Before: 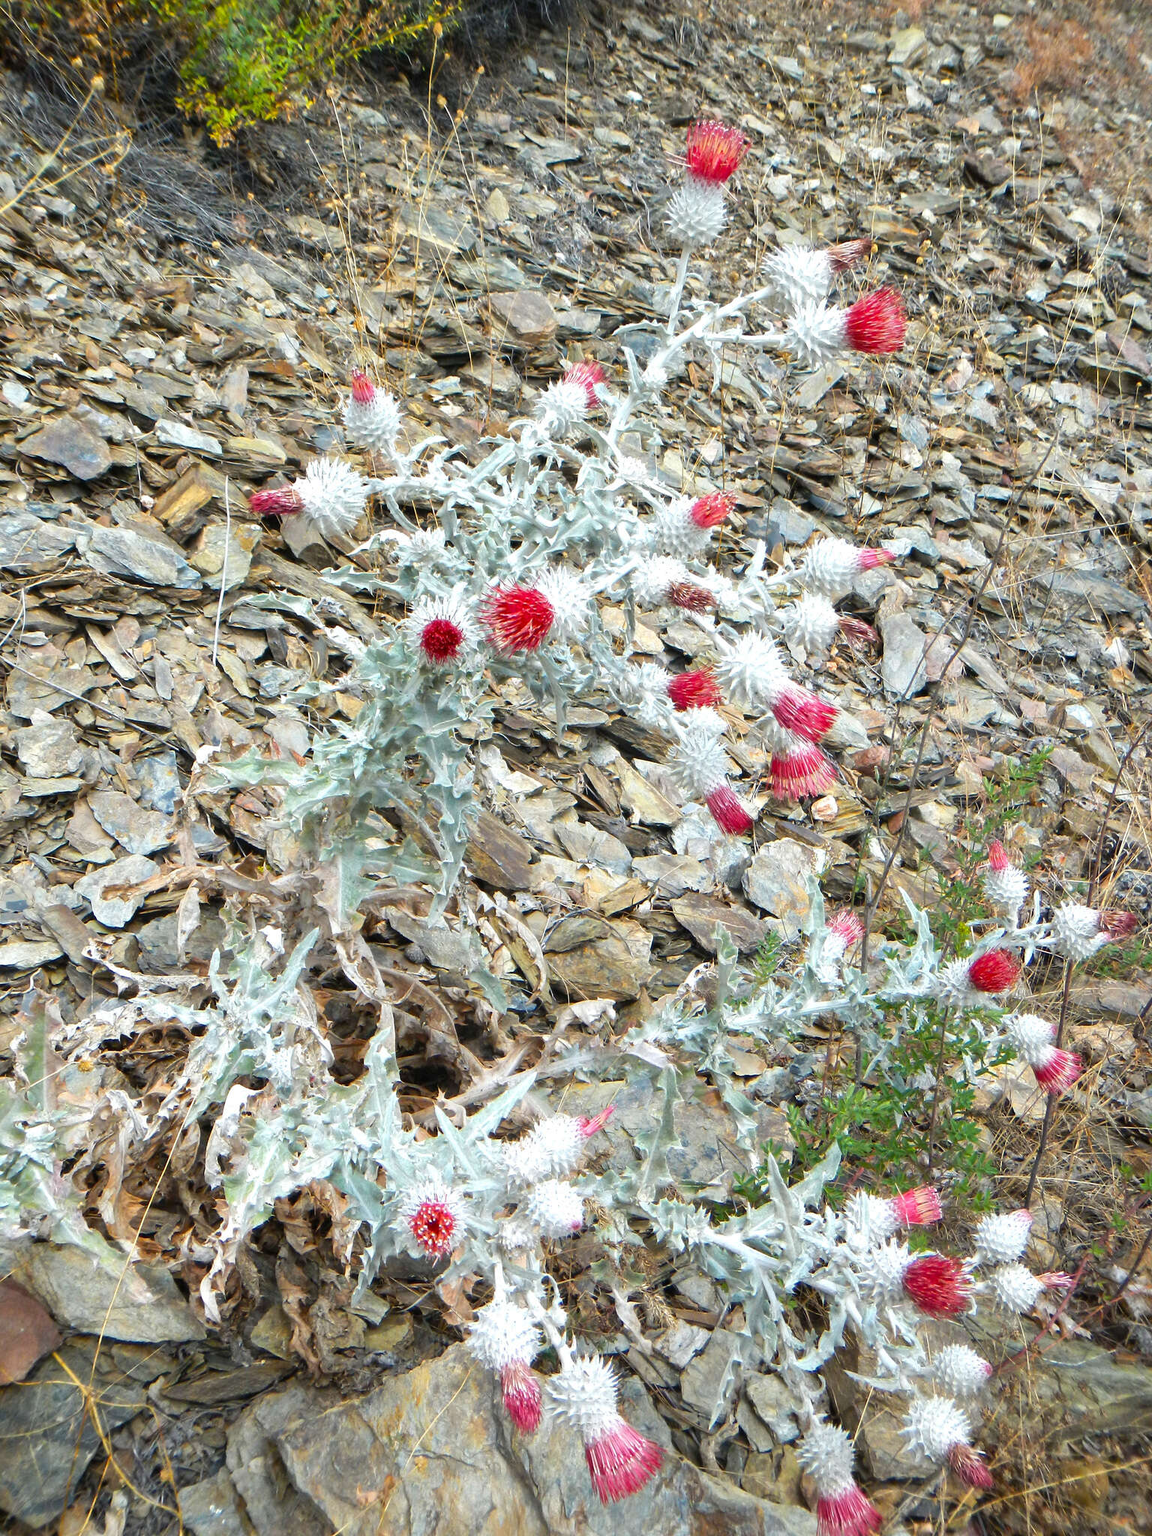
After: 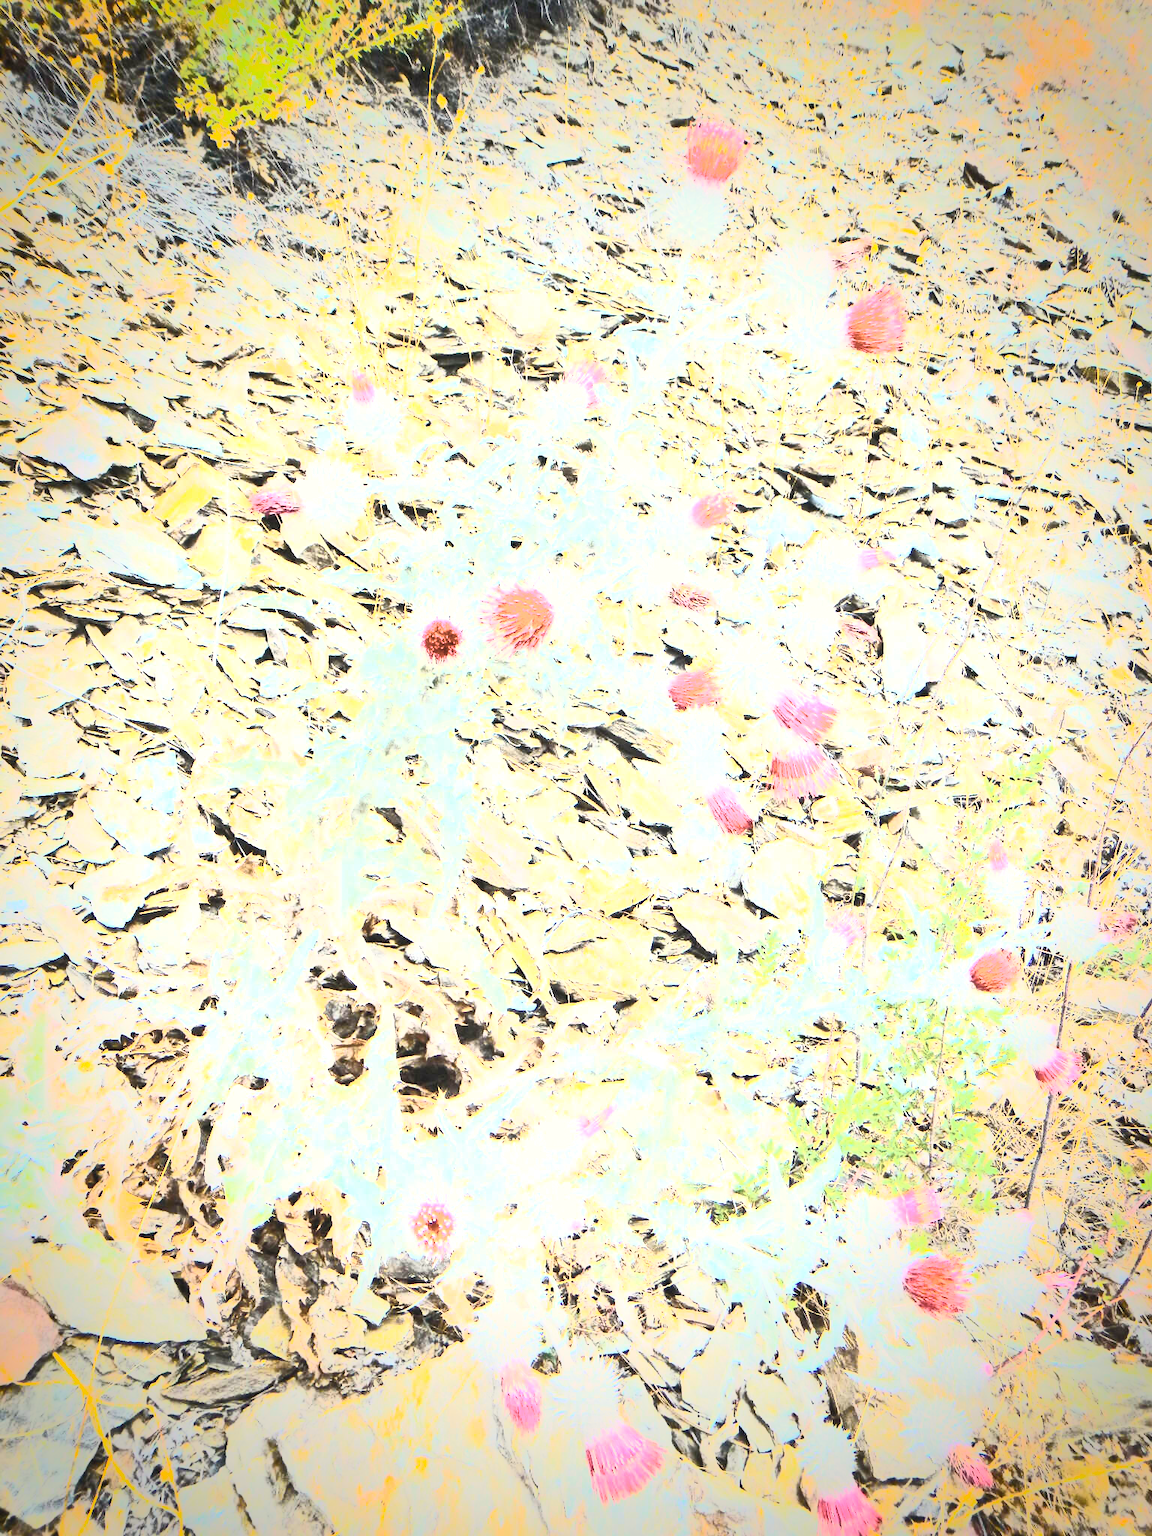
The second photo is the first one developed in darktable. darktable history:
contrast brightness saturation: contrast 0.999, brightness 0.984, saturation 0.993
color balance rgb: shadows lift › chroma 1.002%, shadows lift › hue 30.98°, highlights gain › chroma 2.139%, highlights gain › hue 74.62°, linear chroma grading › global chroma 9.794%, perceptual saturation grading › global saturation 29.426%, perceptual brilliance grading › global brilliance 29.997%, global vibrance 20%
color correction: highlights b* -0.031, saturation 0.29
vignetting: fall-off start 64.86%, saturation 0.368, width/height ratio 0.884
sharpen: radius 5.28, amount 0.315, threshold 26.083
exposure: exposure 0.602 EV, compensate exposure bias true, compensate highlight preservation false
